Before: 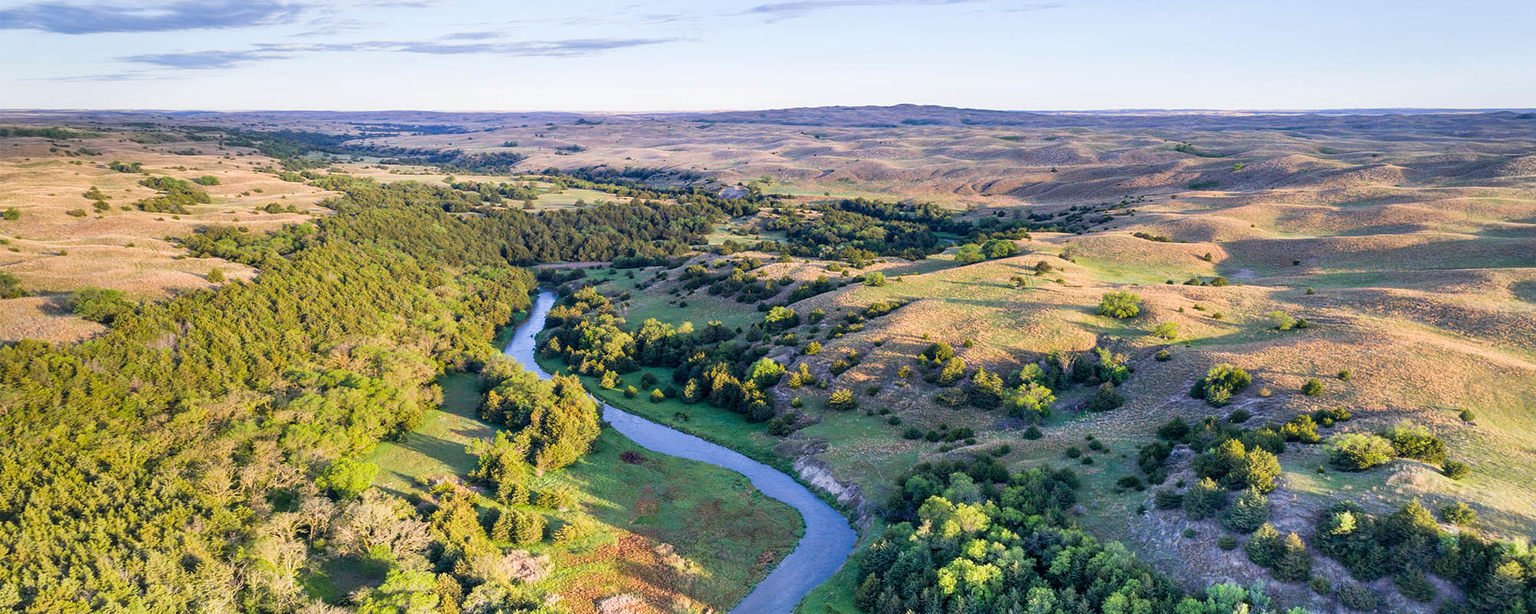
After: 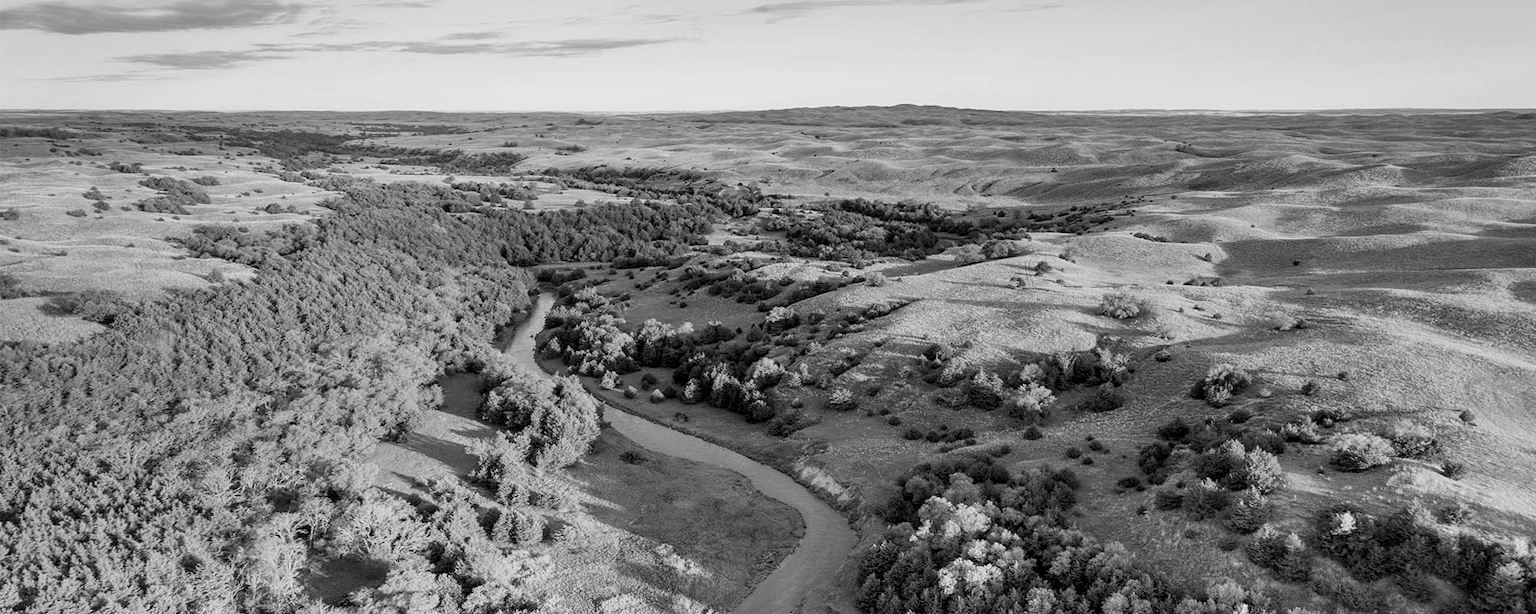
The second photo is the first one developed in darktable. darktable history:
exposure: black level correction 0.006, exposure -0.226 EV, compensate highlight preservation false
monochrome: on, module defaults
